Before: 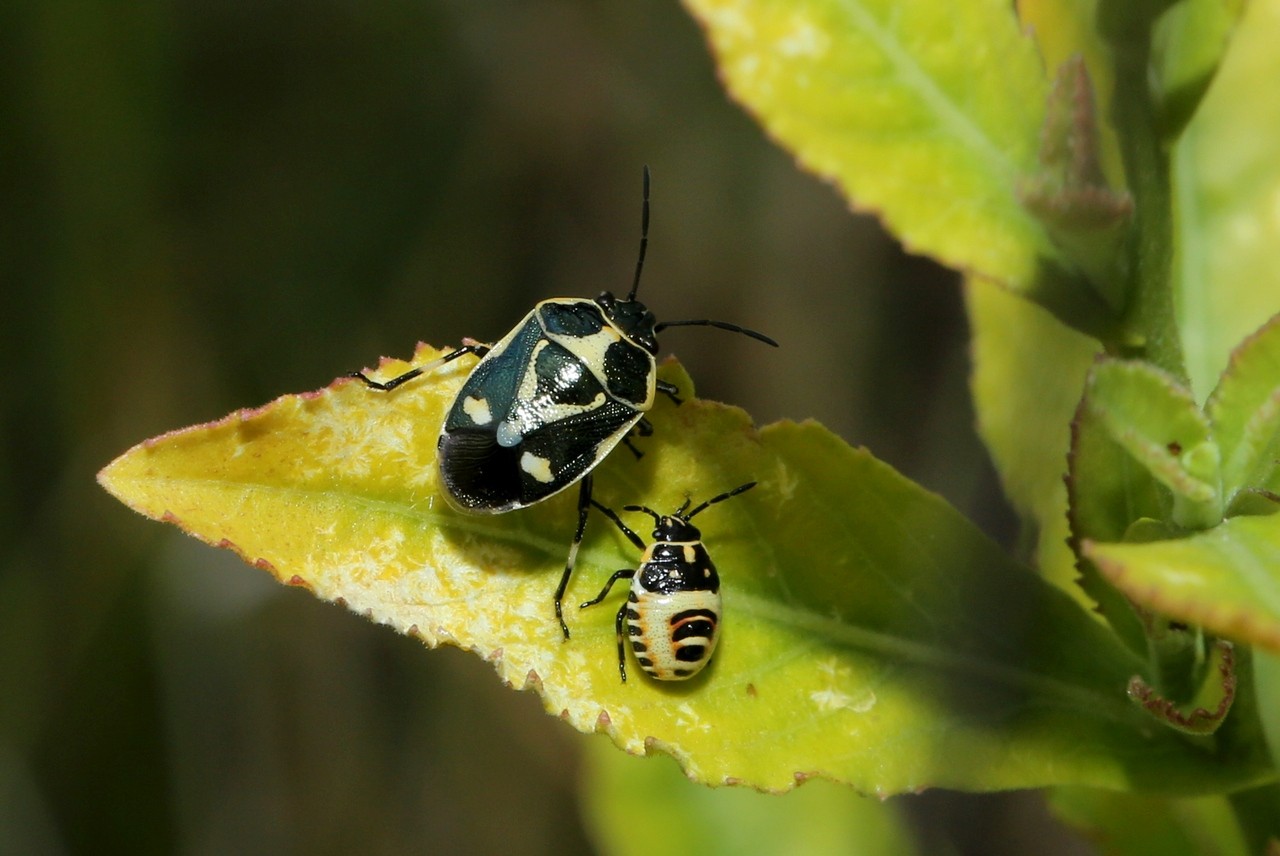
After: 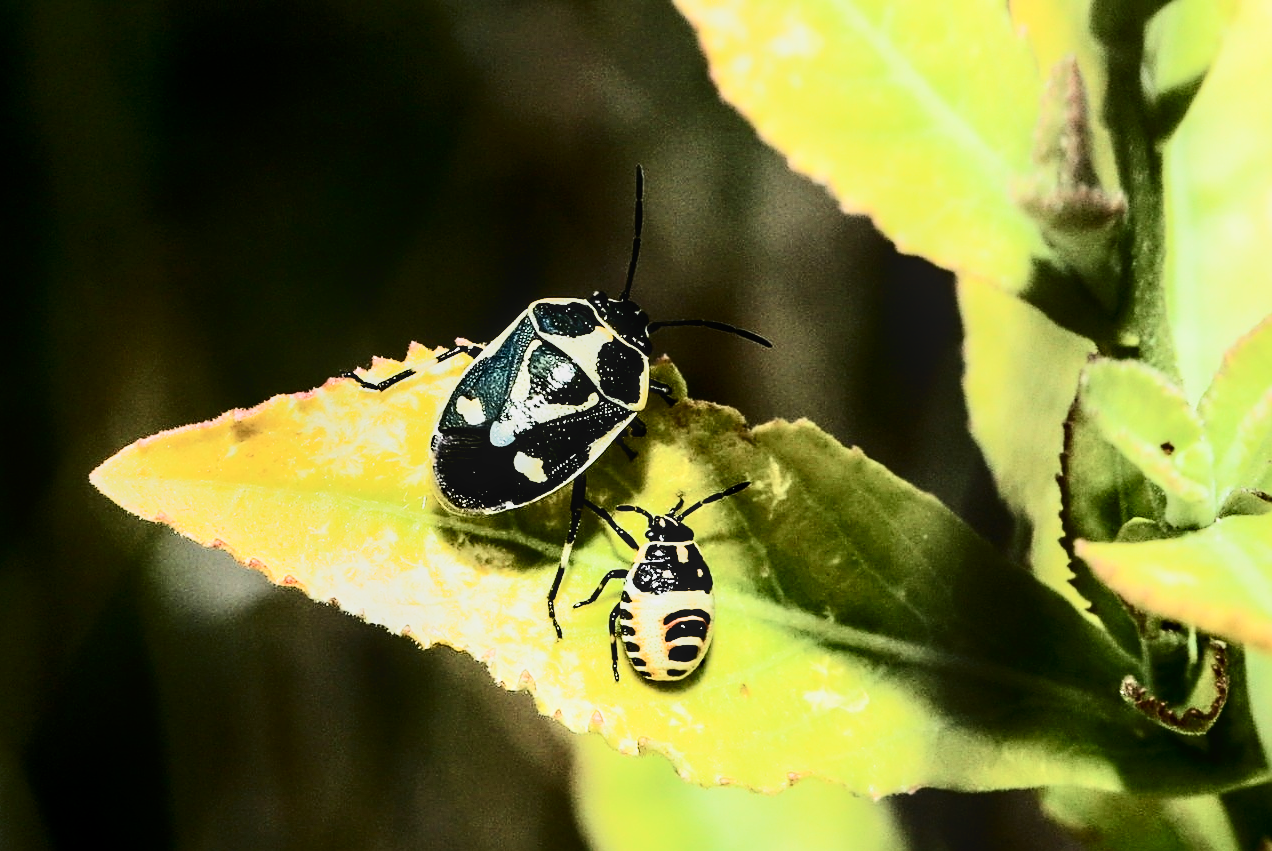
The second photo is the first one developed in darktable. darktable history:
exposure: black level correction 0, exposure 1.1 EV, compensate exposure bias true, compensate highlight preservation false
crop and rotate: left 0.614%, top 0.179%, bottom 0.309%
filmic rgb: black relative exposure -5 EV, hardness 2.88, contrast 1.4, highlights saturation mix -30%
contrast brightness saturation: contrast 0.5, saturation -0.1
sharpen: on, module defaults
local contrast: on, module defaults
